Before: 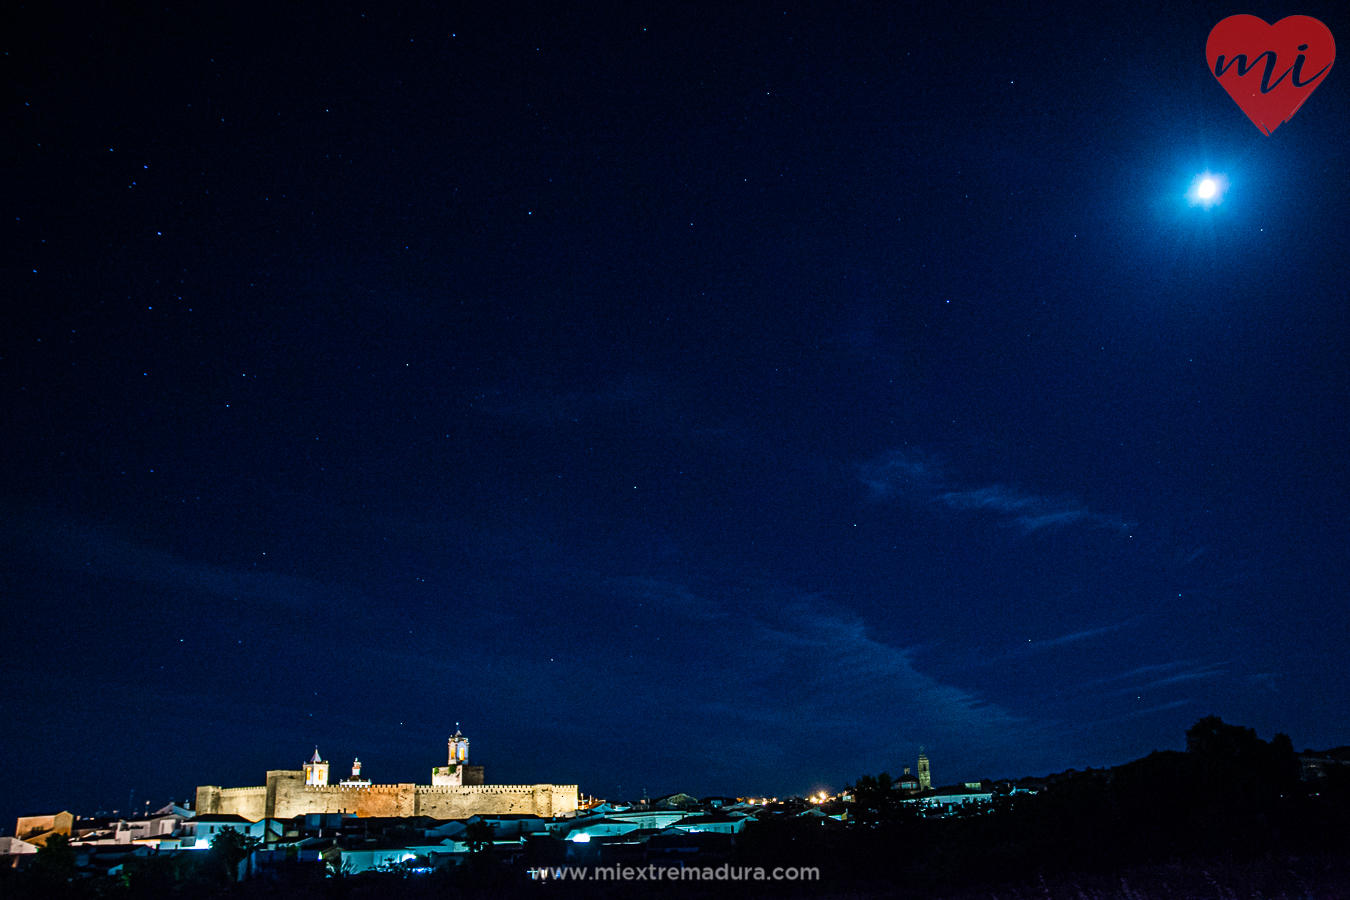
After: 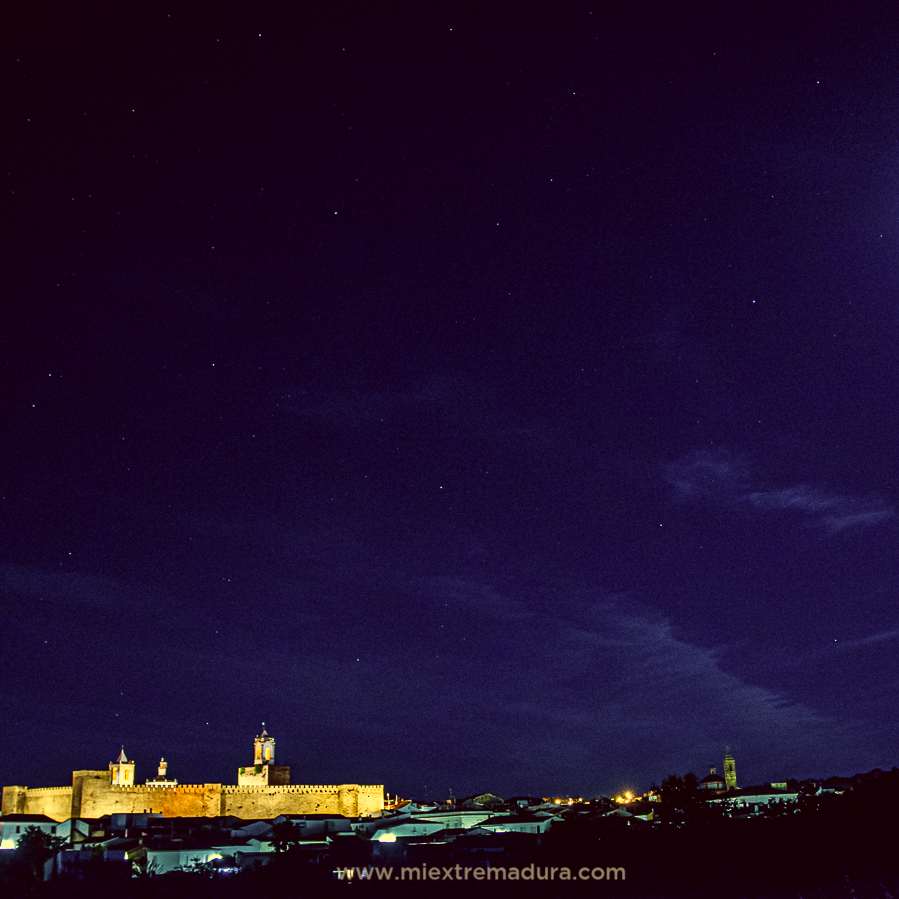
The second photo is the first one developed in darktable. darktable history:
crop and rotate: left 14.436%, right 18.898%
color correction: highlights a* -0.482, highlights b* 40, shadows a* 9.8, shadows b* -0.161
